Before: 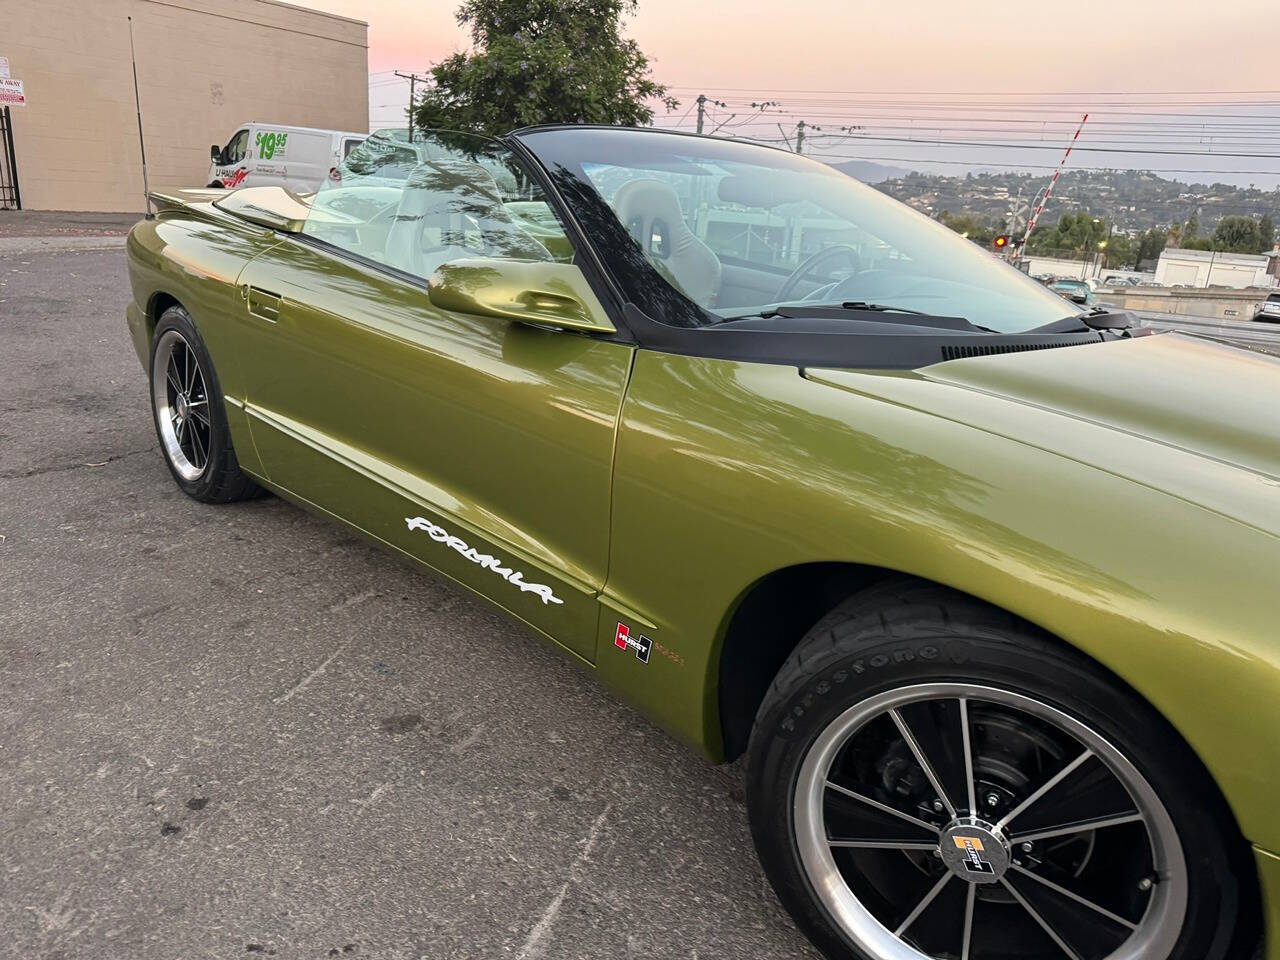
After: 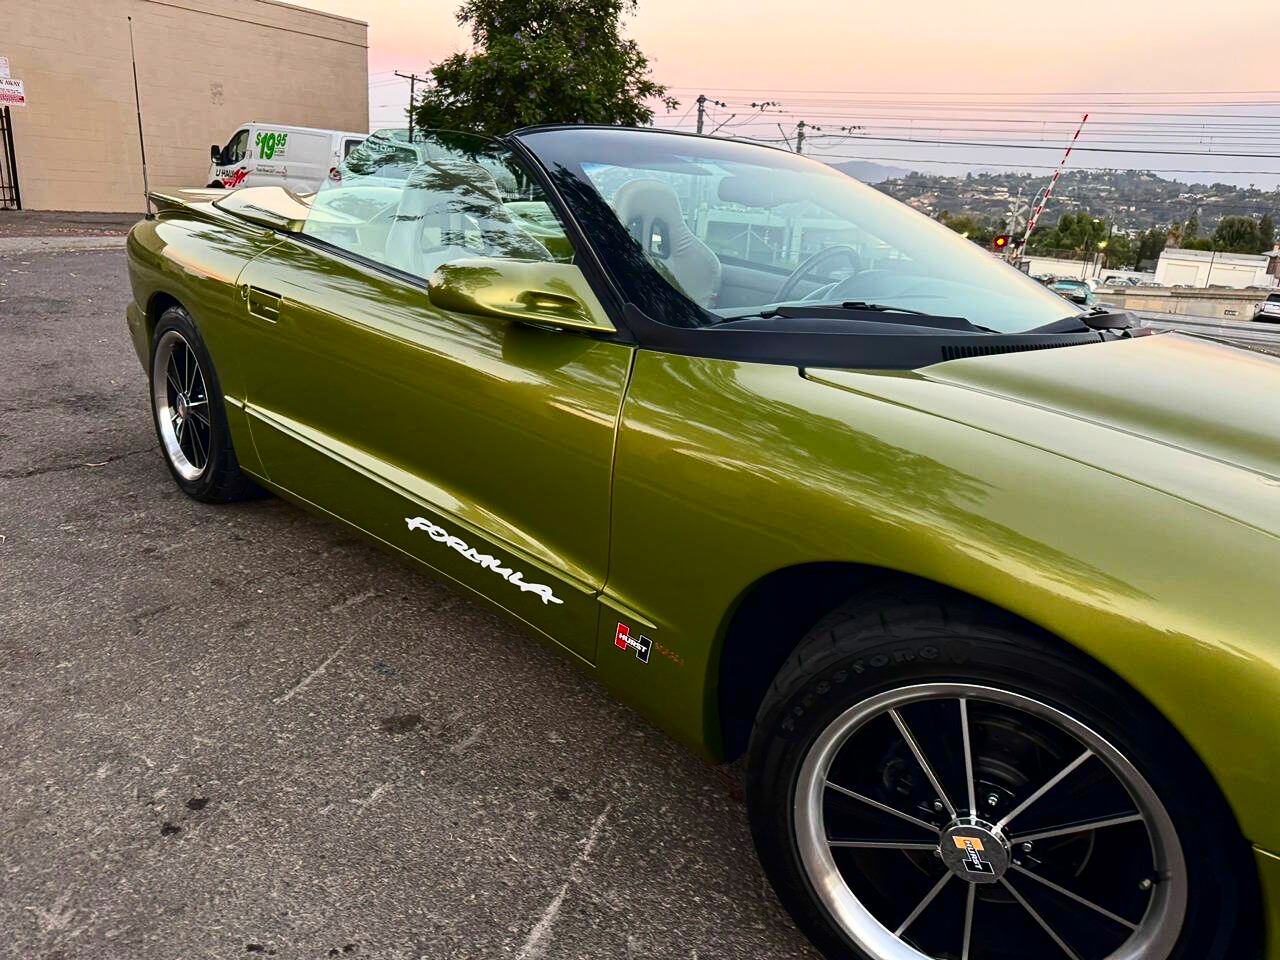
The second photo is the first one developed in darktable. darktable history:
contrast brightness saturation: contrast 0.223, brightness -0.195, saturation 0.245
levels: black 3.88%, levels [0, 0.478, 1]
